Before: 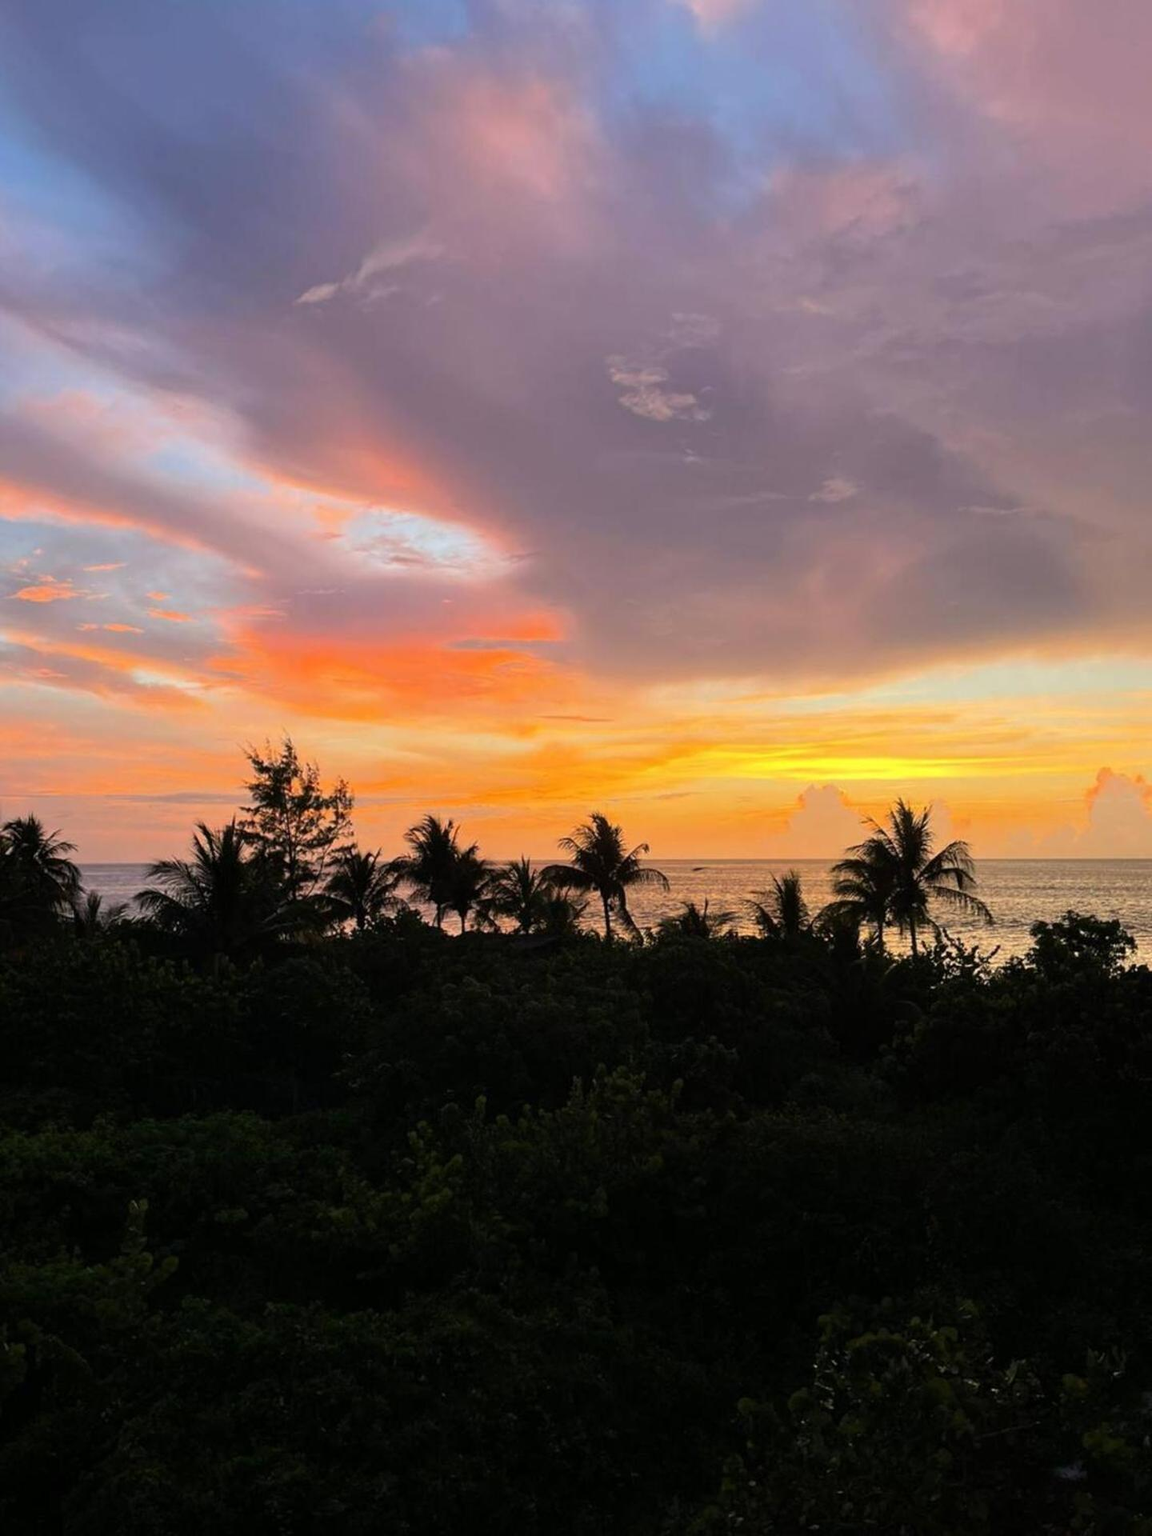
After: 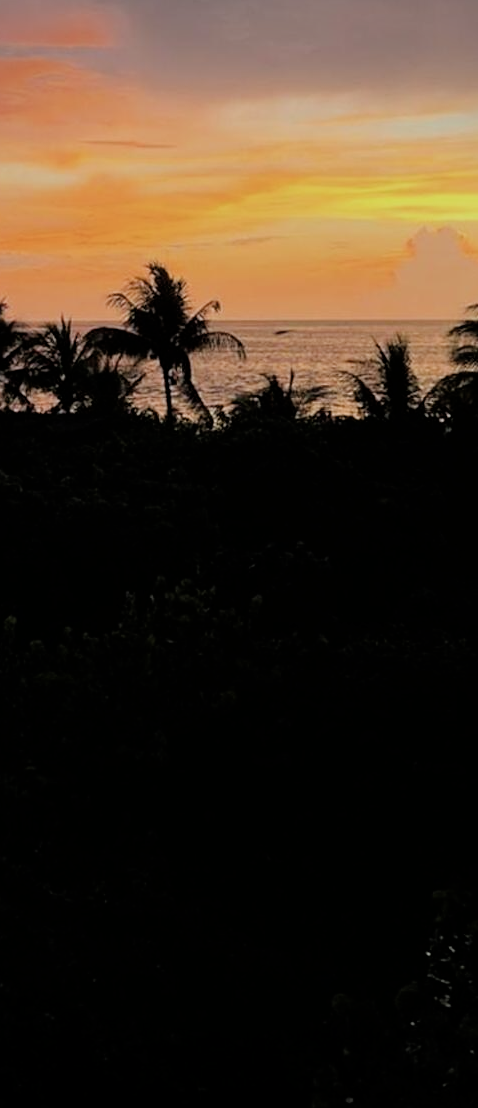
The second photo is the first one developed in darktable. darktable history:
vignetting: on, module defaults
exposure: compensate exposure bias true, compensate highlight preservation false
sharpen: amount 0.207
filmic rgb: black relative exposure -7.74 EV, white relative exposure 4.42 EV, hardness 3.75, latitude 38.85%, contrast 0.975, highlights saturation mix 9.73%, shadows ↔ highlights balance 4.39%
crop: left 41.055%, top 39.282%, right 25.687%, bottom 3.006%
contrast brightness saturation: saturation -0.152
